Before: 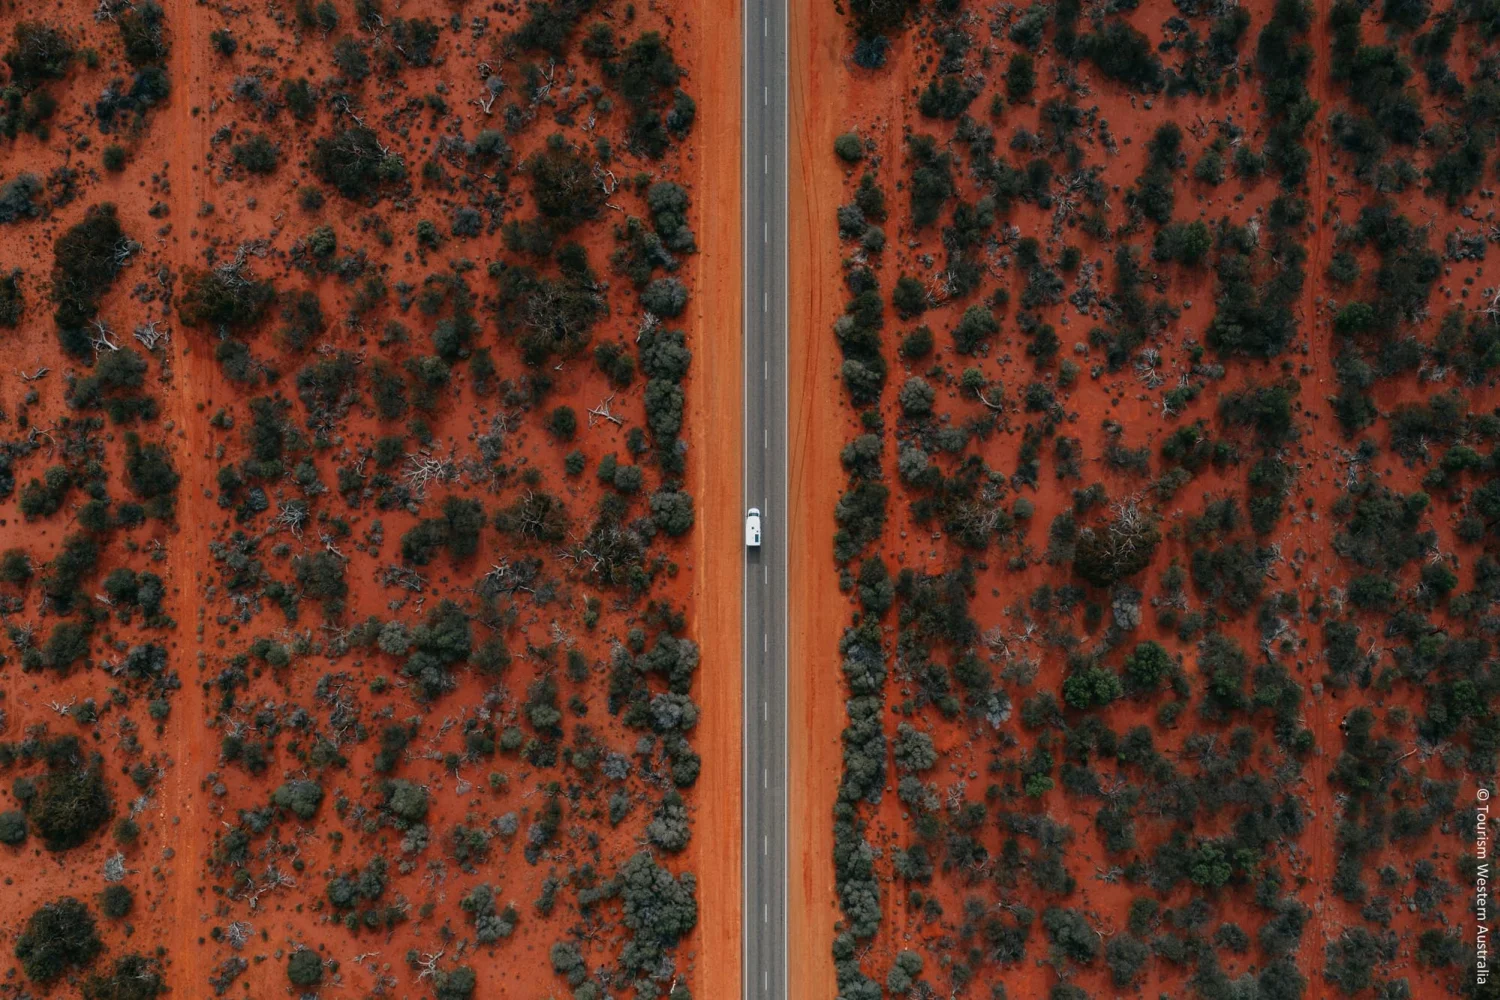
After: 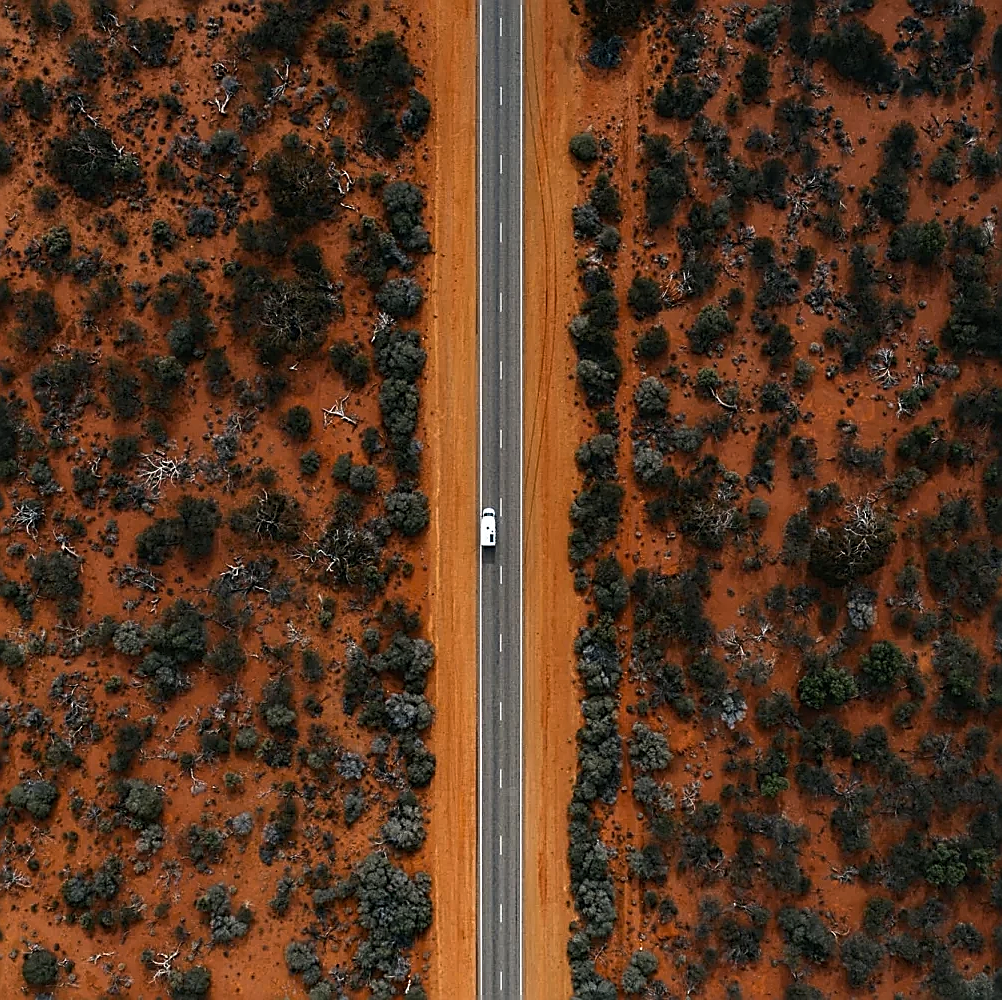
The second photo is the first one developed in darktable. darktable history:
color contrast: green-magenta contrast 0.8, blue-yellow contrast 1.1, unbound 0
tone equalizer: -8 EV -0.417 EV, -7 EV -0.389 EV, -6 EV -0.333 EV, -5 EV -0.222 EV, -3 EV 0.222 EV, -2 EV 0.333 EV, -1 EV 0.389 EV, +0 EV 0.417 EV, edges refinement/feathering 500, mask exposure compensation -1.57 EV, preserve details no
sharpen: radius 1.685, amount 1.294
crop and rotate: left 17.732%, right 15.423%
